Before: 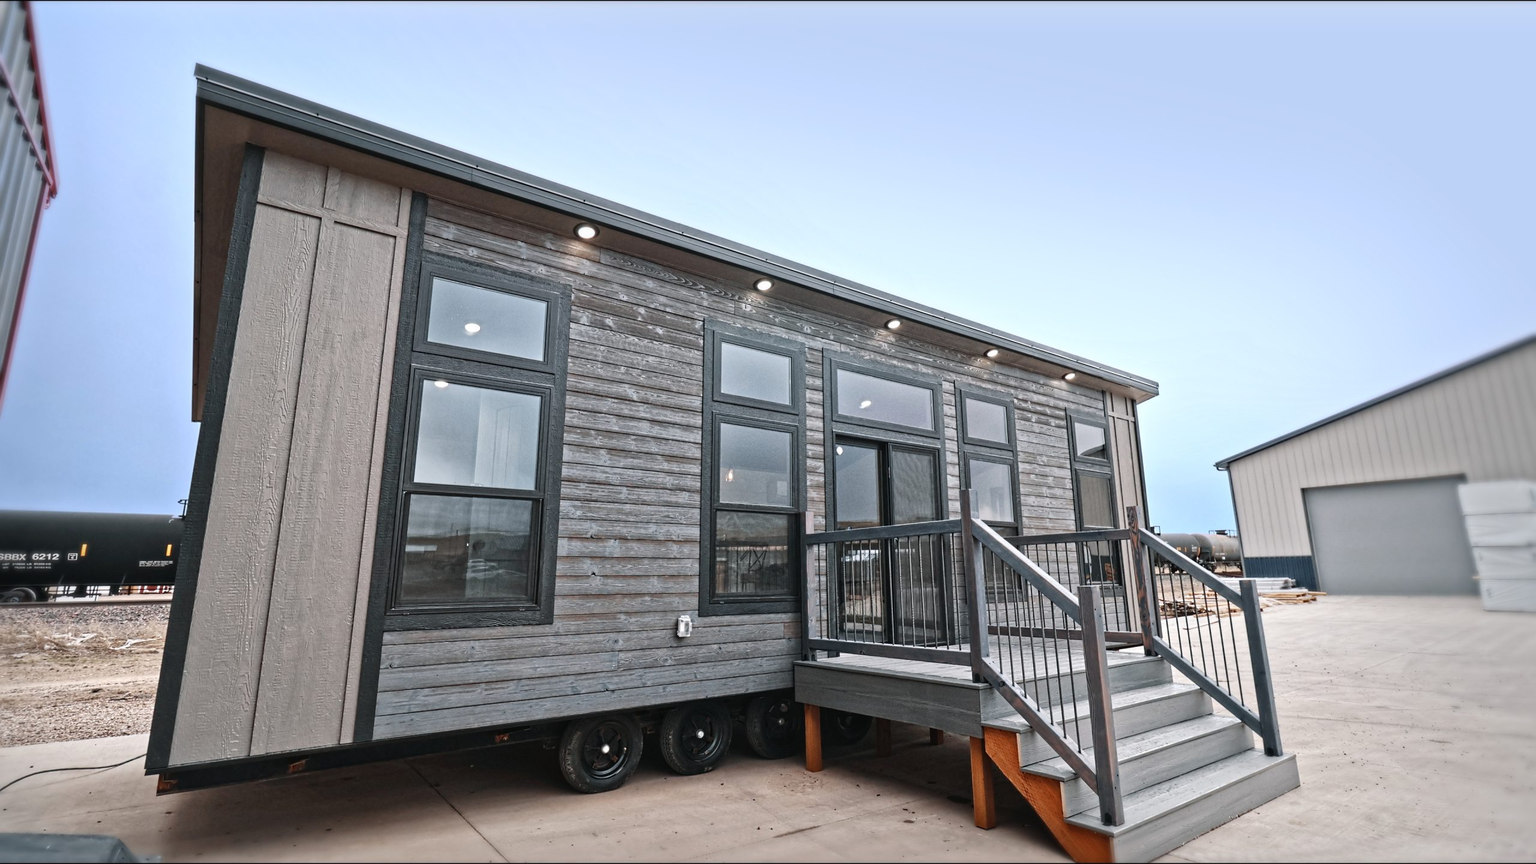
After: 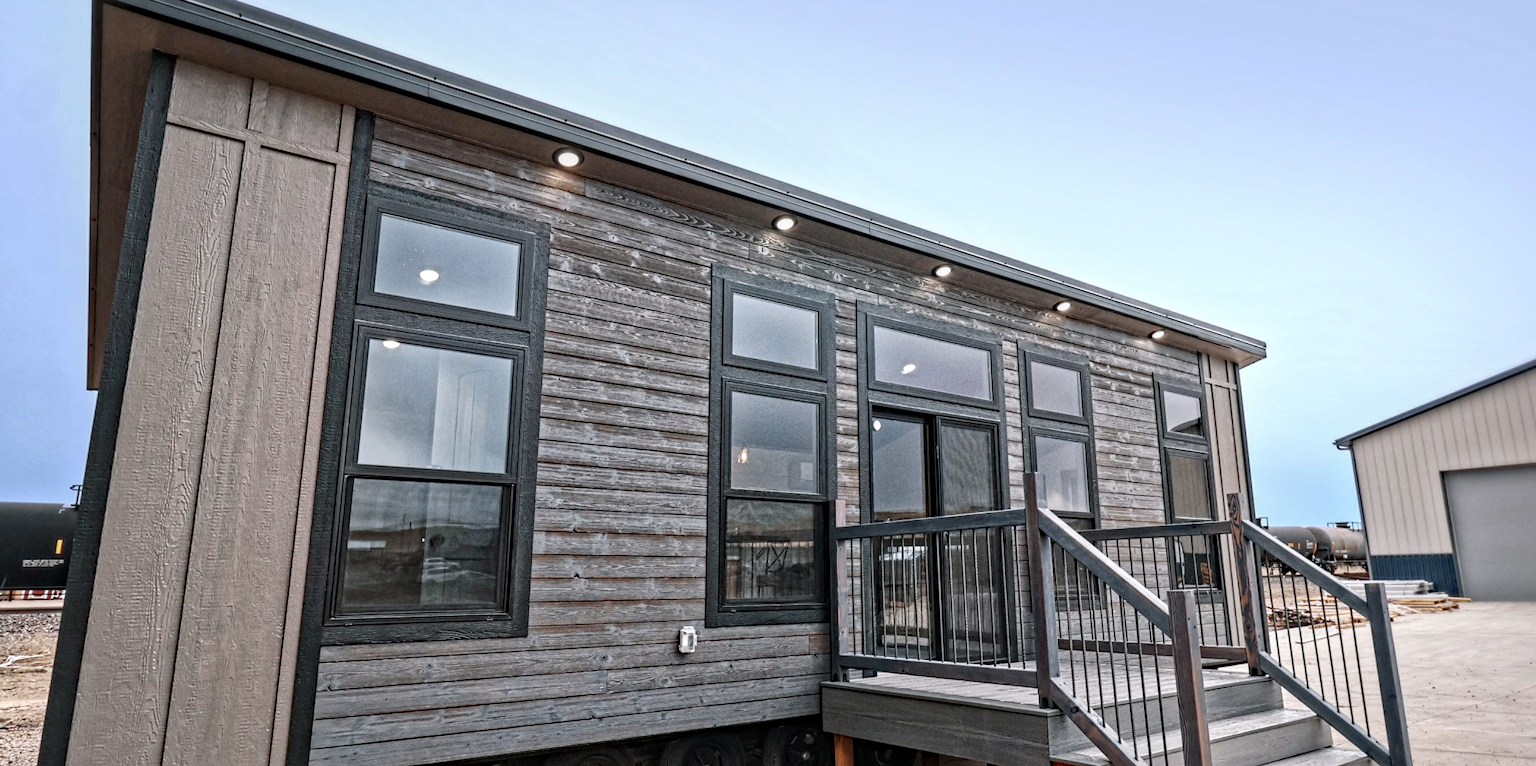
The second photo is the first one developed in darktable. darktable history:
crop: left 7.856%, top 11.836%, right 10.12%, bottom 15.387%
local contrast: on, module defaults
haze removal: strength 0.29, distance 0.25, compatibility mode true, adaptive false
